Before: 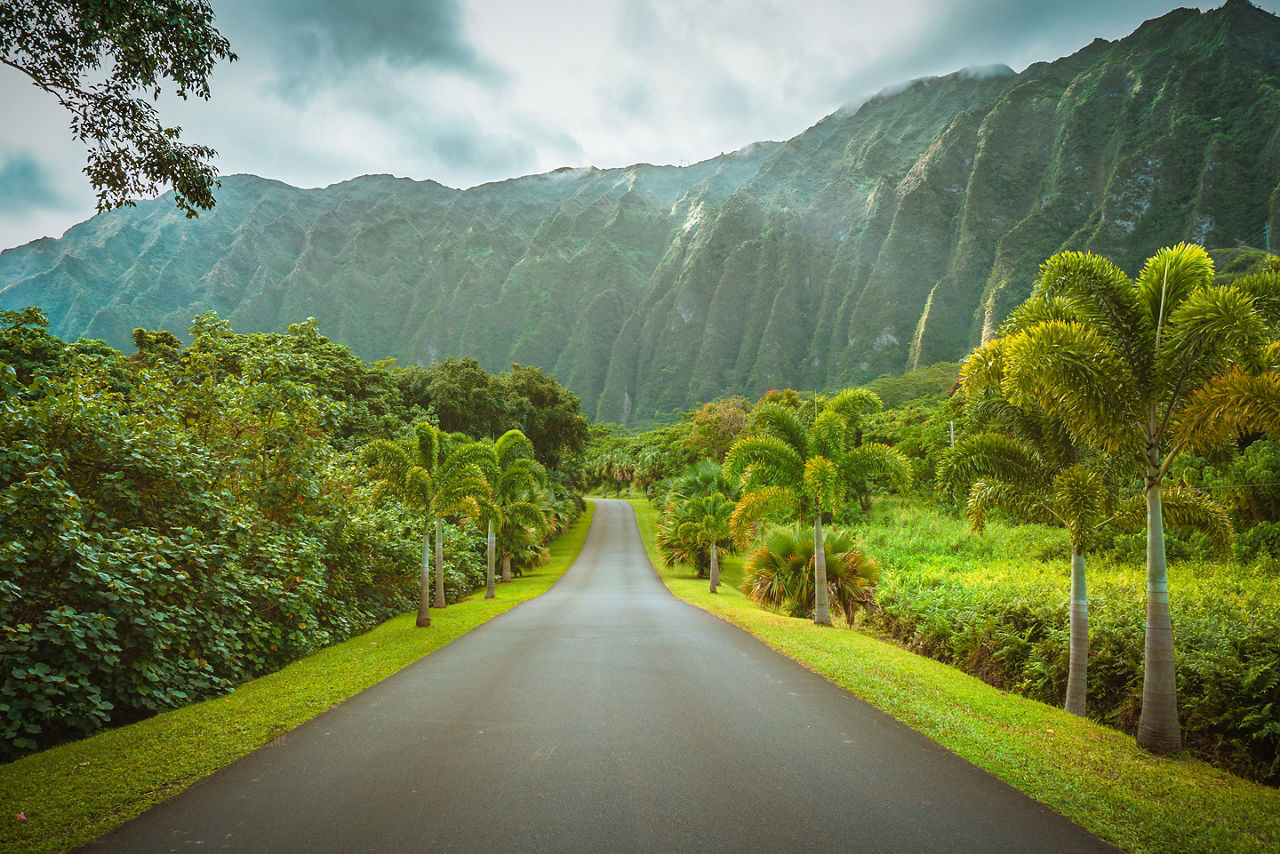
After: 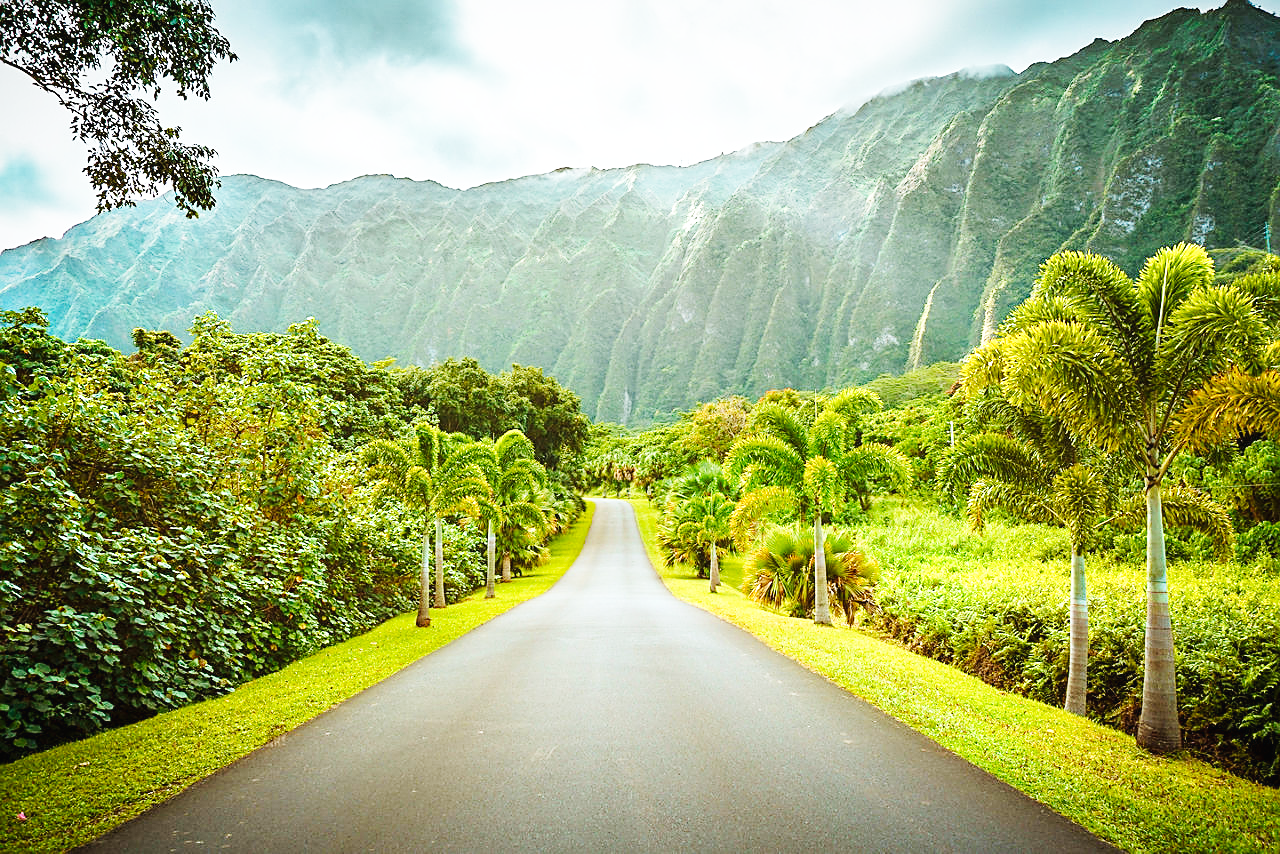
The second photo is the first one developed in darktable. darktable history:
base curve: curves: ch0 [(0, 0.003) (0.001, 0.002) (0.006, 0.004) (0.02, 0.022) (0.048, 0.086) (0.094, 0.234) (0.162, 0.431) (0.258, 0.629) (0.385, 0.8) (0.548, 0.918) (0.751, 0.988) (1, 1)], preserve colors none
contrast equalizer: y [[0.528, 0.548, 0.563, 0.562, 0.546, 0.526], [0.55 ×6], [0 ×6], [0 ×6], [0 ×6]], mix 0.3
sharpen: on, module defaults
